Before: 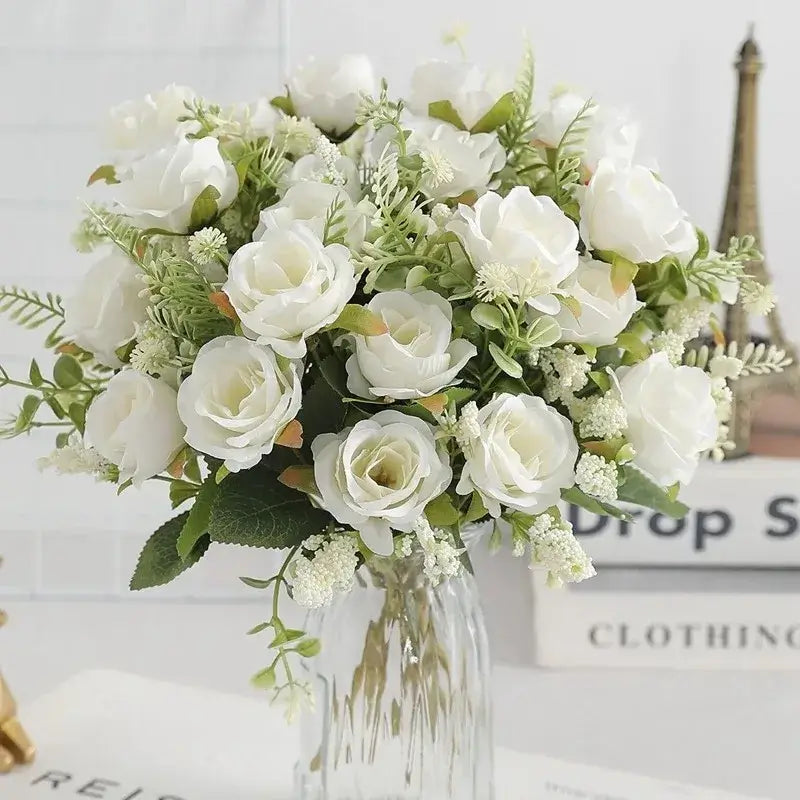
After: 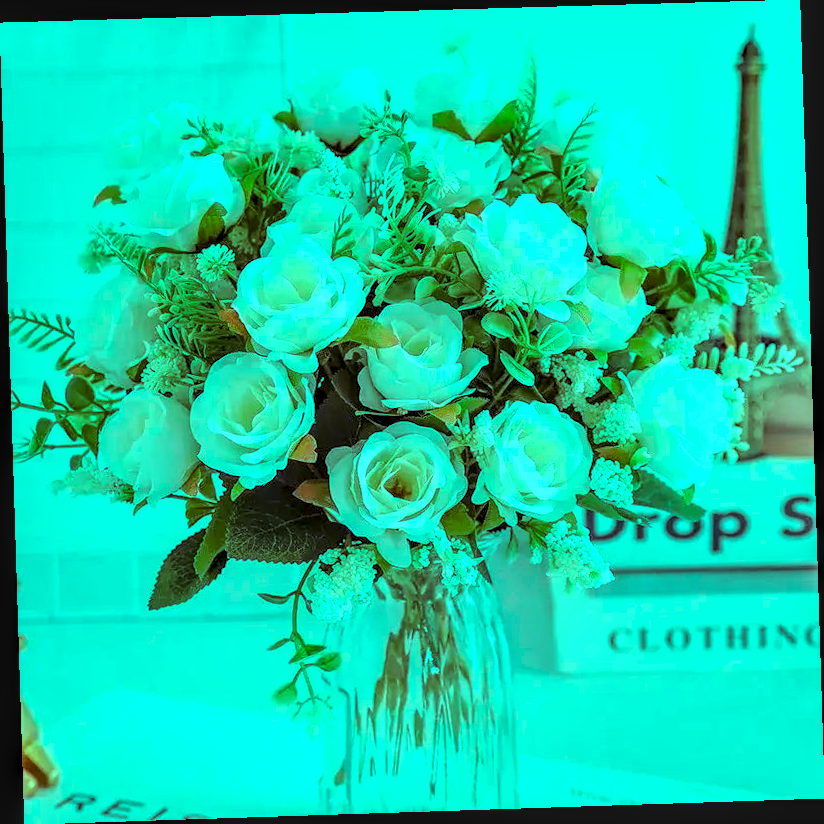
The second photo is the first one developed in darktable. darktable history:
rotate and perspective: rotation -1.77°, lens shift (horizontal) 0.004, automatic cropping off
exposure: black level correction 0.001, compensate highlight preservation false
local contrast: detail 160%
color balance rgb: shadows lift › luminance 0.49%, shadows lift › chroma 6.83%, shadows lift › hue 300.29°, power › hue 208.98°, highlights gain › luminance 20.24%, highlights gain › chroma 13.17%, highlights gain › hue 173.85°, perceptual saturation grading › global saturation 18.05%
